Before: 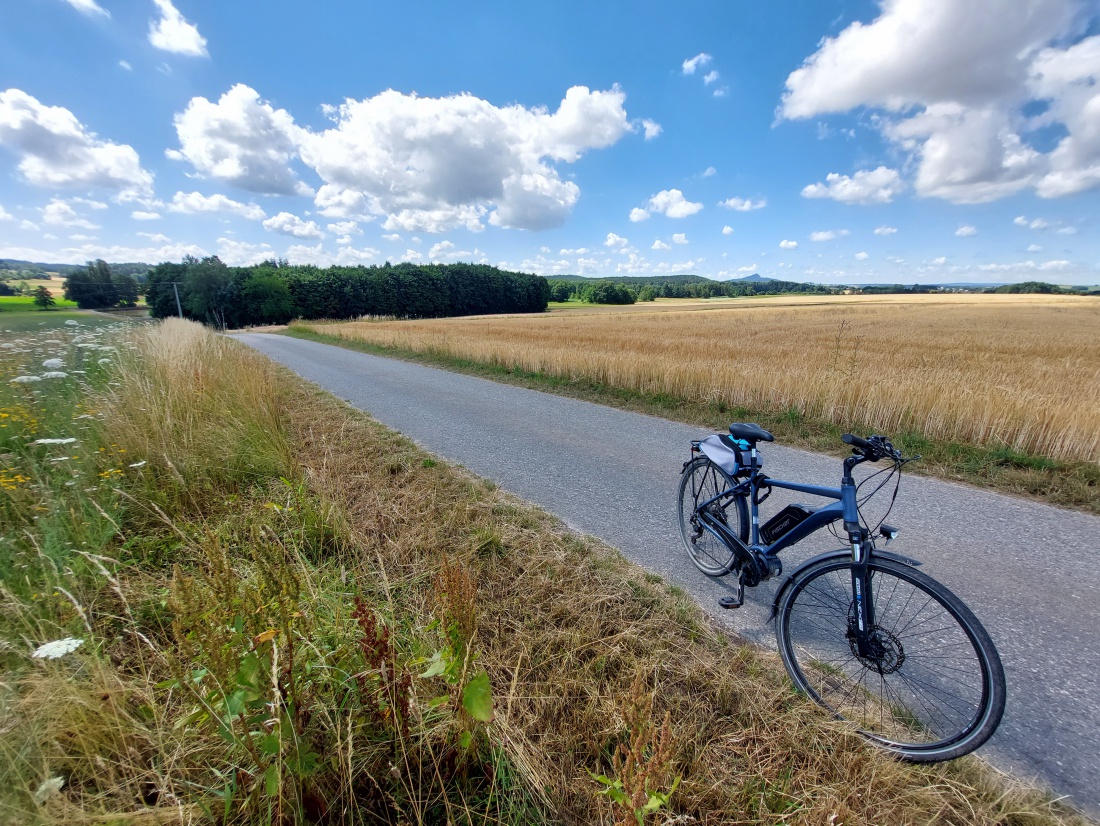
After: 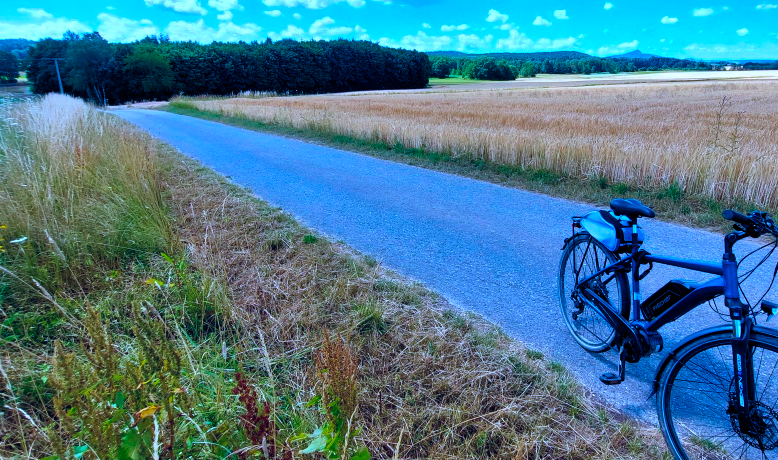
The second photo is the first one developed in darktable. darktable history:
color balance rgb: shadows lift › luminance -20.318%, global offset › chroma 0.152%, global offset › hue 253.95°, linear chroma grading › global chroma 0.974%, perceptual saturation grading › global saturation 29.633%, perceptual brilliance grading › global brilliance 1.458%, perceptual brilliance grading › highlights 7.427%, perceptual brilliance grading › shadows -3.282%, global vibrance 40.534%
crop: left 10.909%, top 27.176%, right 18.31%, bottom 17.072%
color calibration: illuminant as shot in camera, adaptation linear Bradford (ICC v4), x 0.408, y 0.405, temperature 3547.06 K
